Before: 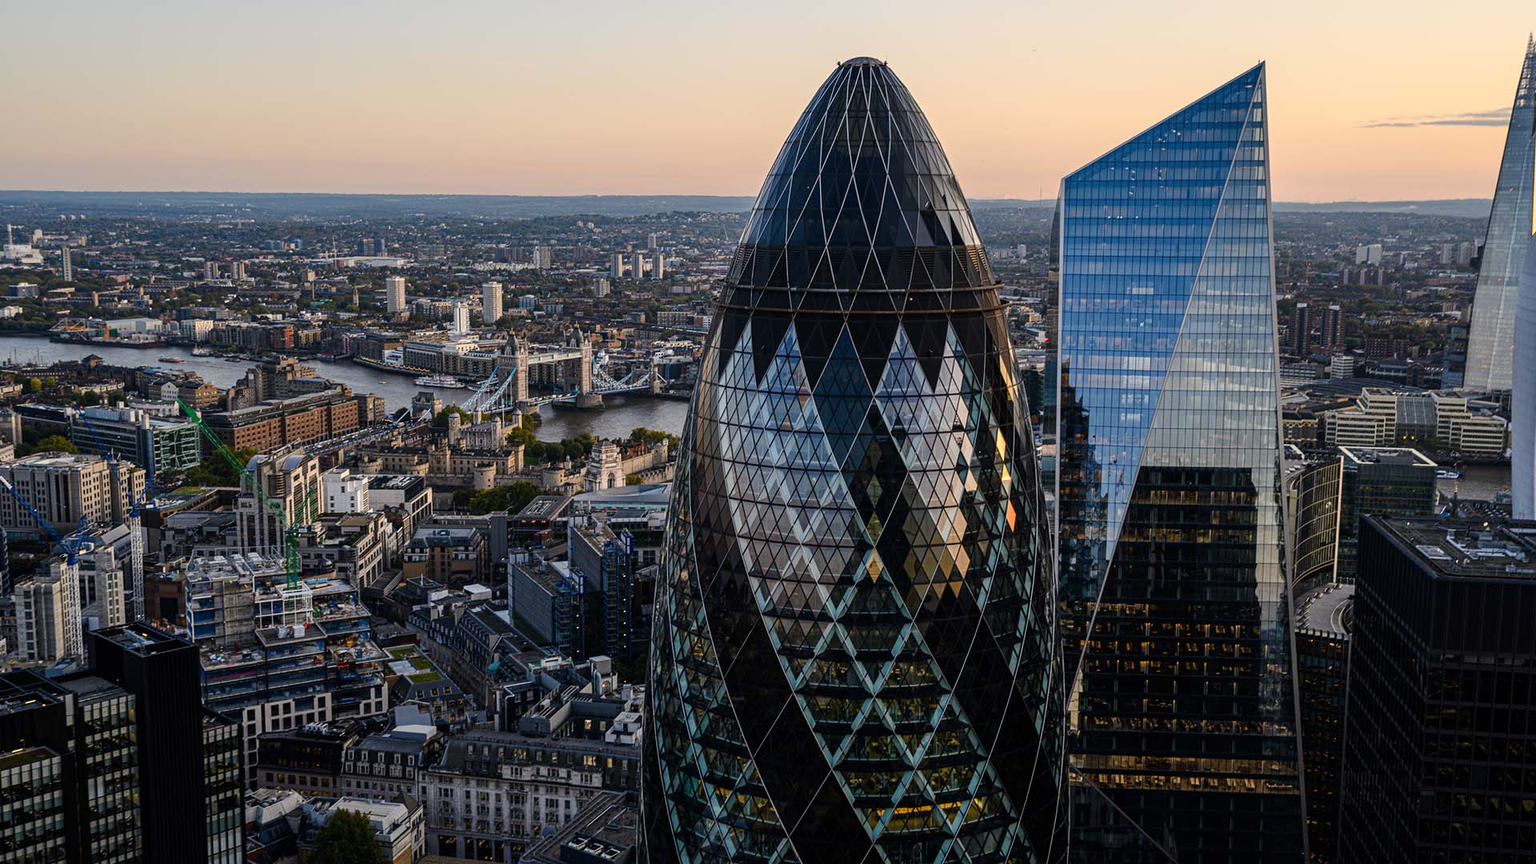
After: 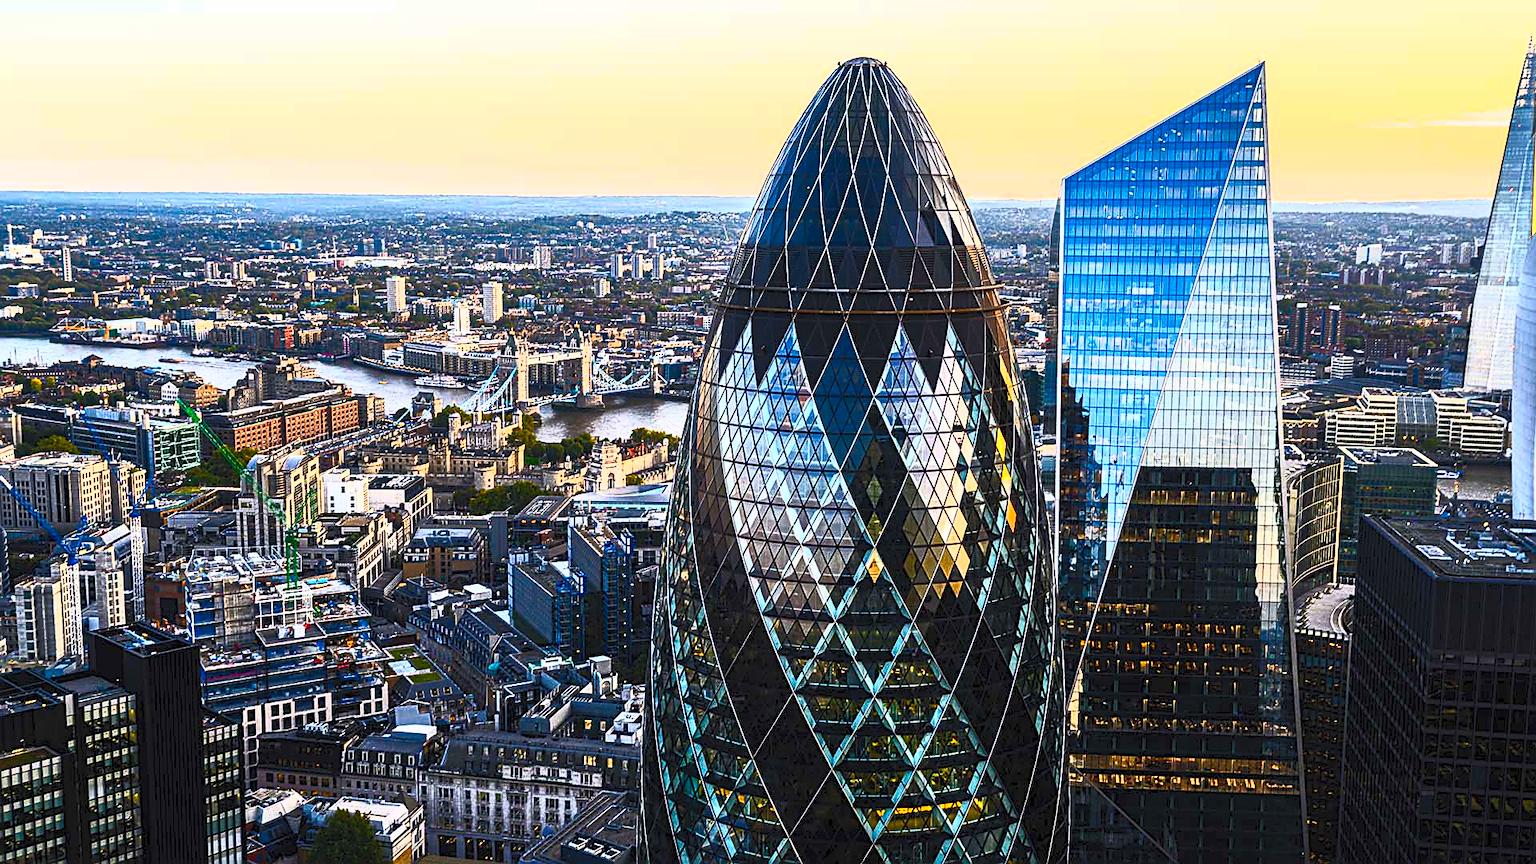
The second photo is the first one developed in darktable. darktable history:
contrast brightness saturation: contrast 1, brightness 1, saturation 1
exposure: exposure 0.127 EV, compensate highlight preservation false
grain: coarseness 0.09 ISO, strength 16.61%
sharpen: on, module defaults
